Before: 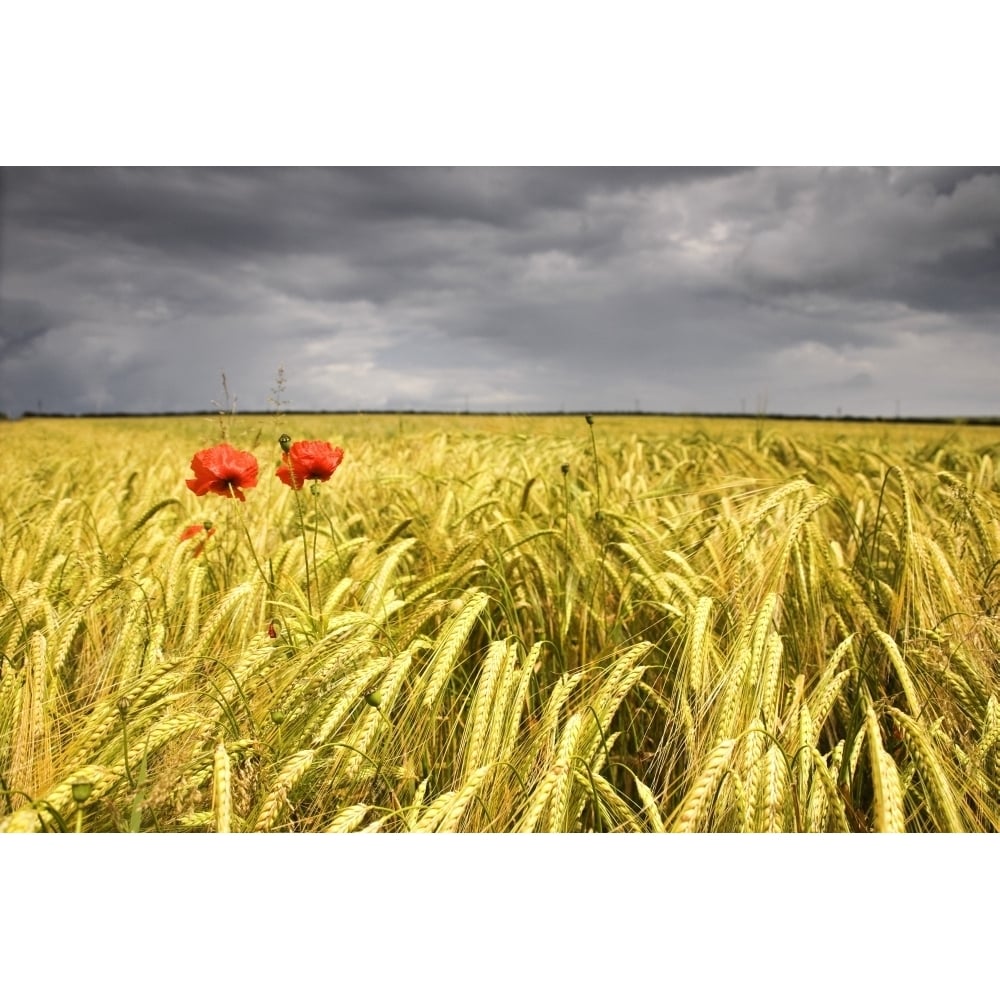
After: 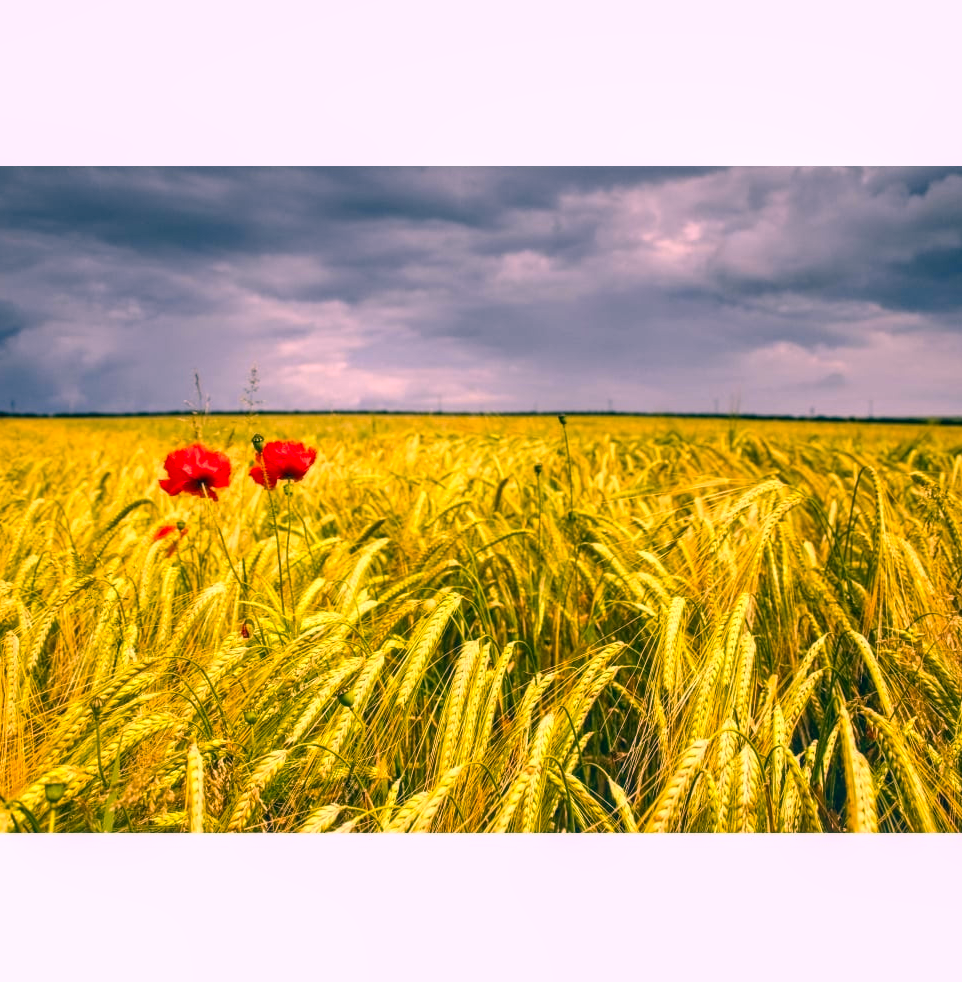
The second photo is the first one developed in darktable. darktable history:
color correction: highlights a* 16.26, highlights b* 0.188, shadows a* -15.14, shadows b* -14.28, saturation 1.55
local contrast: detail 130%
crop and rotate: left 2.754%, right 1.031%, bottom 1.764%
